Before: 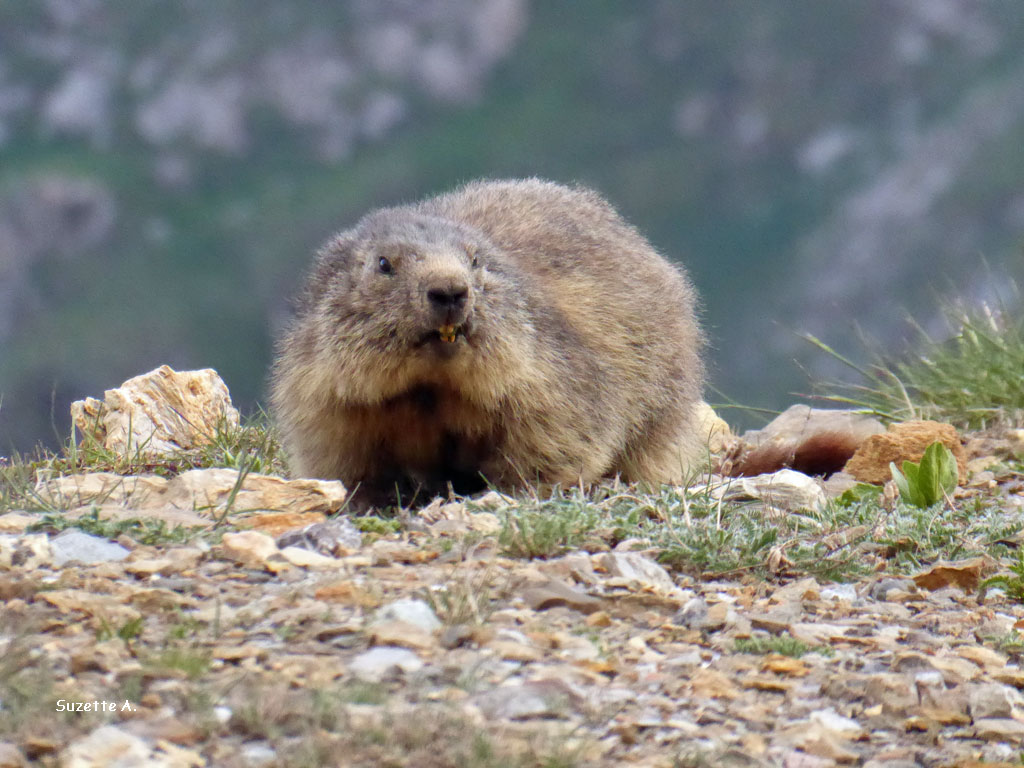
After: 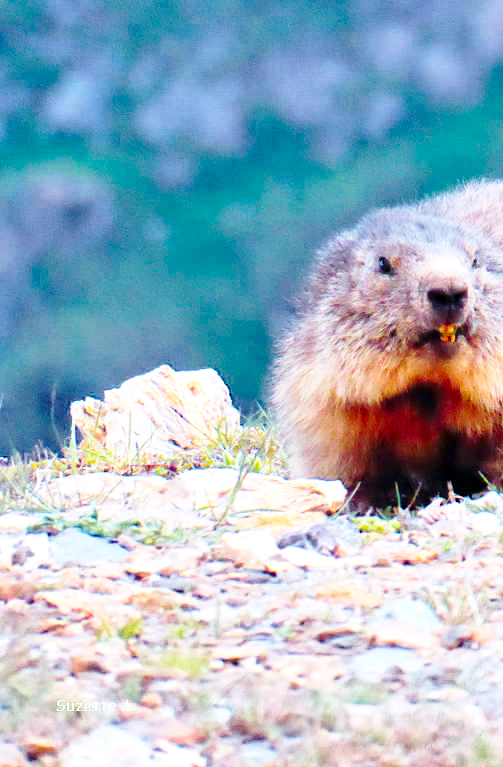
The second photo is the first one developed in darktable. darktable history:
crop and rotate: left 0%, top 0%, right 50.845%
color calibration: output R [1.422, -0.35, -0.252, 0], output G [-0.238, 1.259, -0.084, 0], output B [-0.081, -0.196, 1.58, 0], output brightness [0.49, 0.671, -0.57, 0], illuminant same as pipeline (D50), adaptation none (bypass), saturation algorithm version 1 (2020)
base curve: curves: ch0 [(0, 0) (0.028, 0.03) (0.121, 0.232) (0.46, 0.748) (0.859, 0.968) (1, 1)], preserve colors none
